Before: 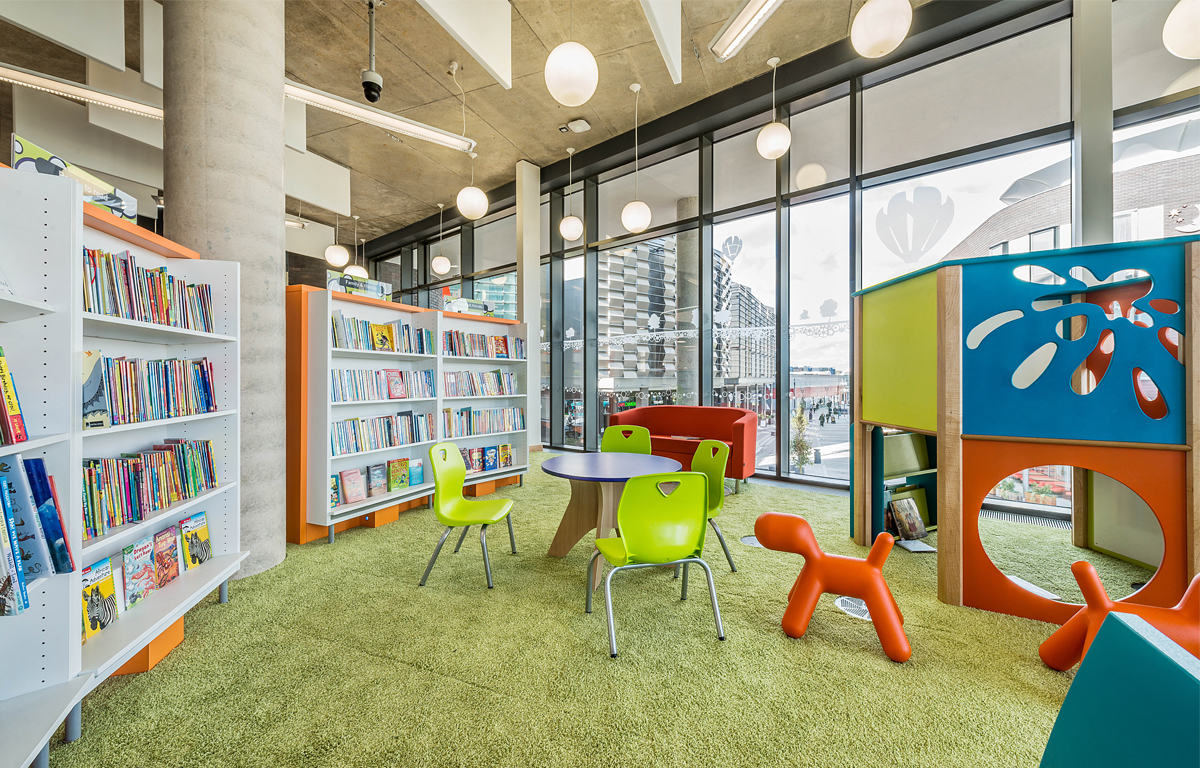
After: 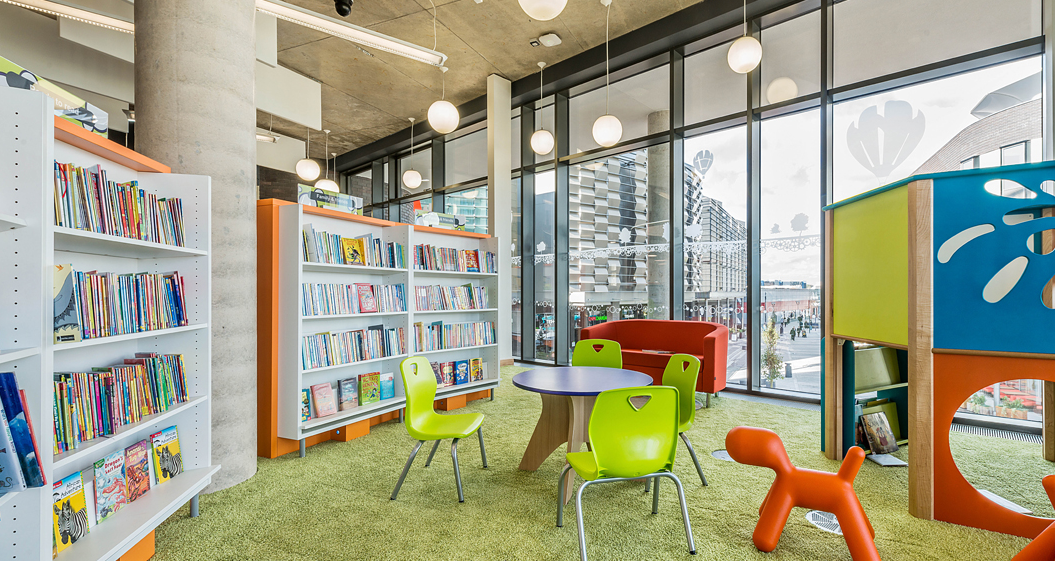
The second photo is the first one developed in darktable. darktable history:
crop and rotate: left 2.478%, top 11.224%, right 9.603%, bottom 15.614%
